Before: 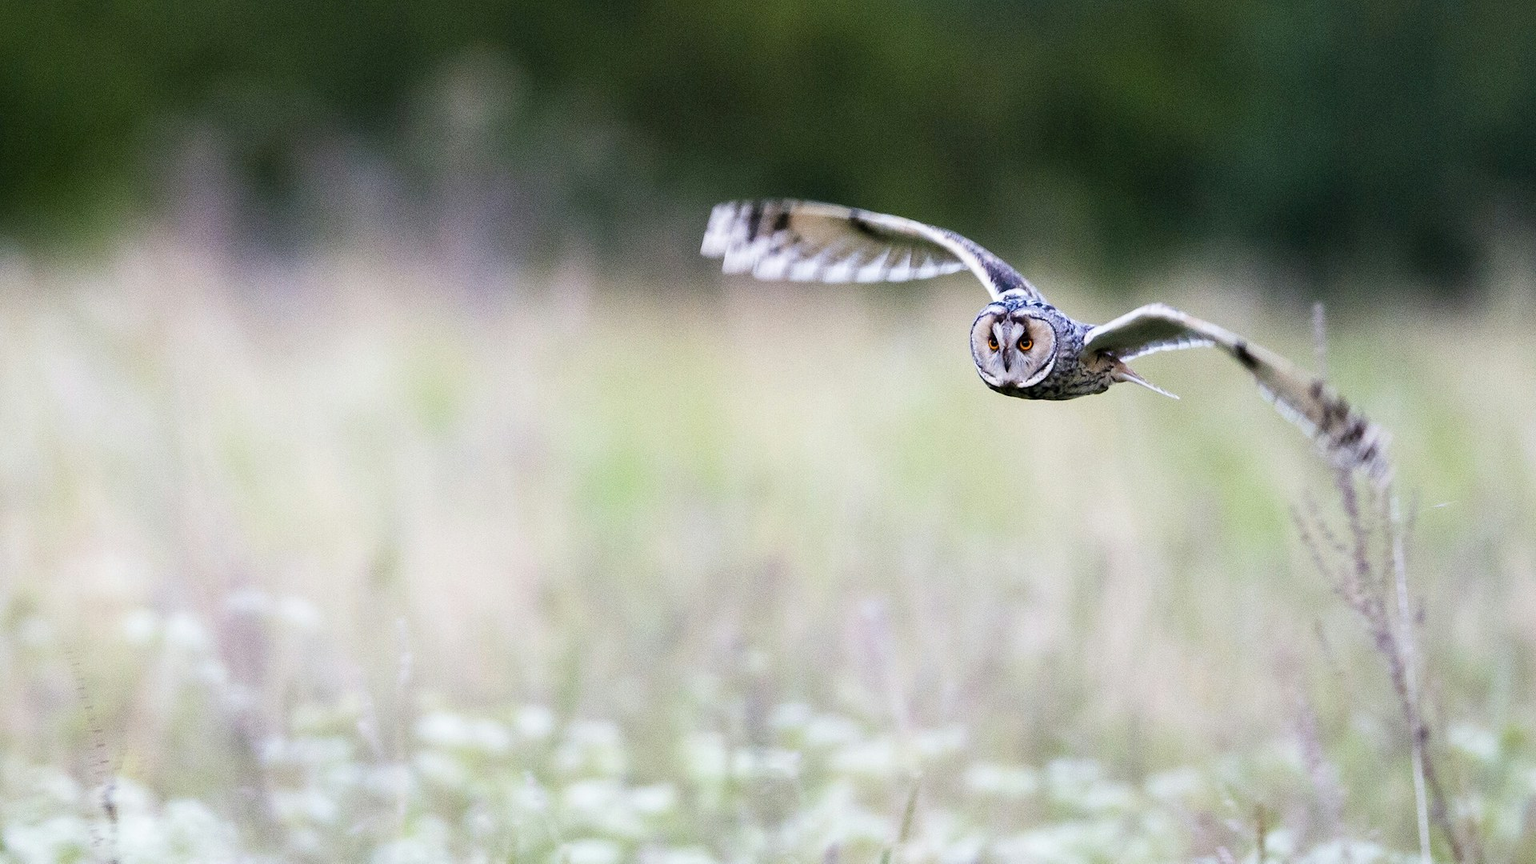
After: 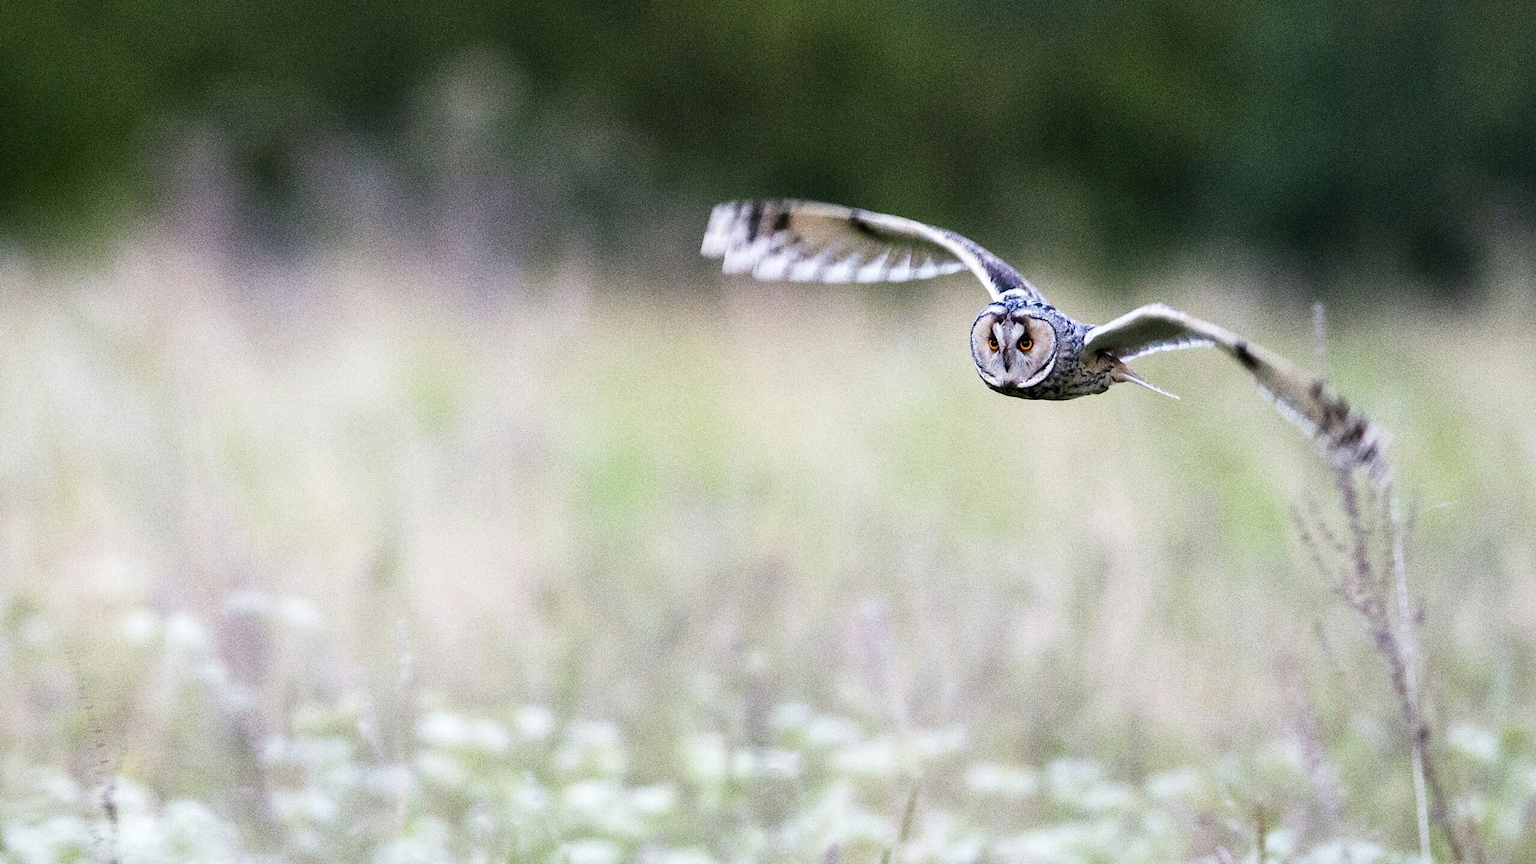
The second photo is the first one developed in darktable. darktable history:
local contrast: mode bilateral grid, contrast 20, coarseness 50, detail 120%, midtone range 0.2
grain: coarseness 0.09 ISO, strength 40%
